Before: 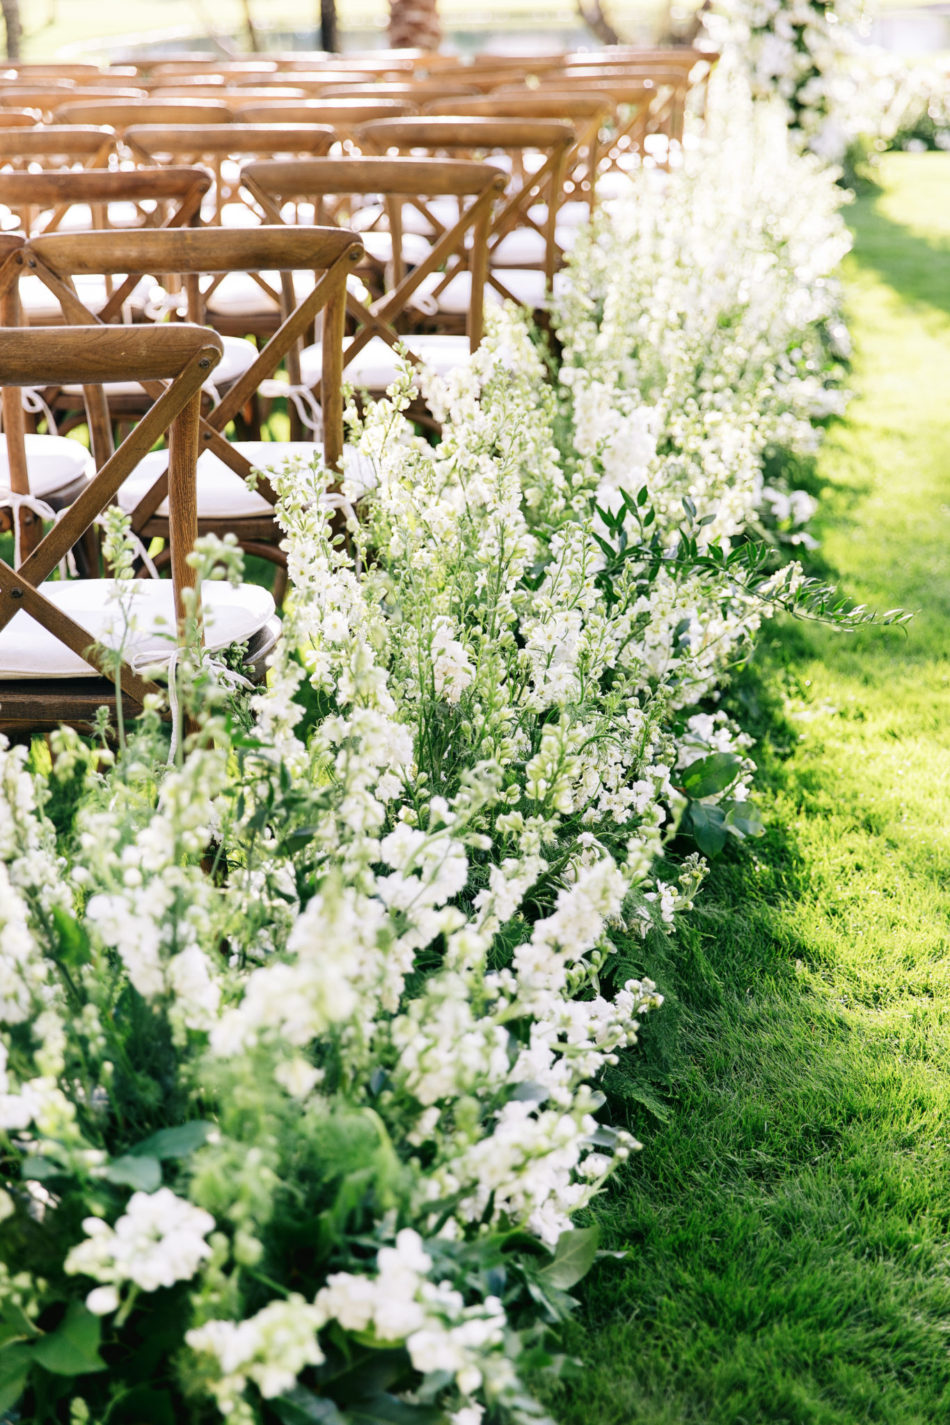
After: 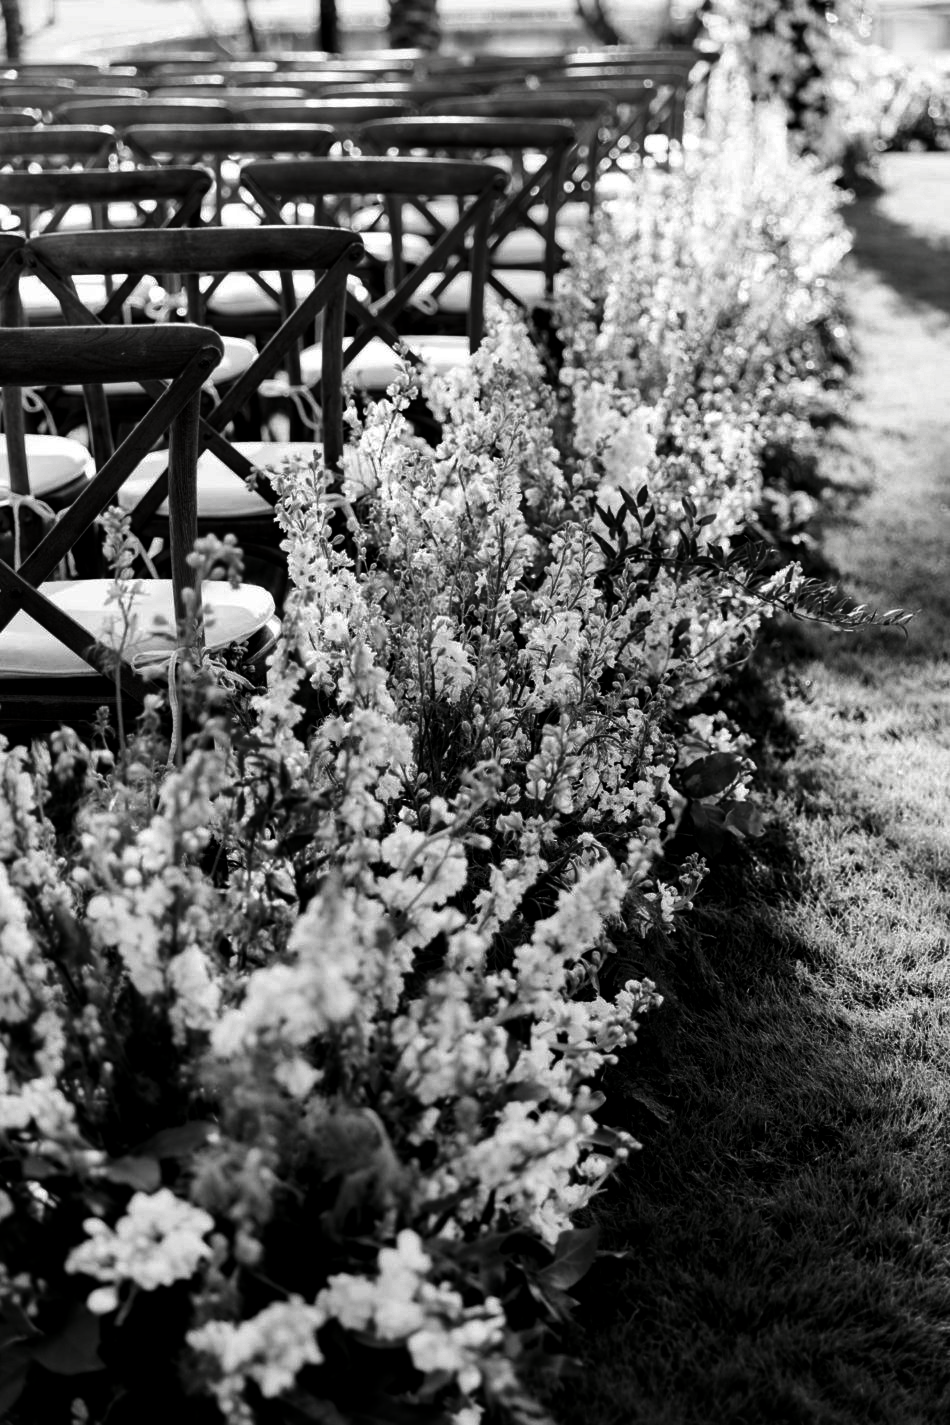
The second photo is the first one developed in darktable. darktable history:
contrast brightness saturation: contrast 0.022, brightness -0.989, saturation -0.985
local contrast: mode bilateral grid, contrast 21, coarseness 51, detail 120%, midtone range 0.2
